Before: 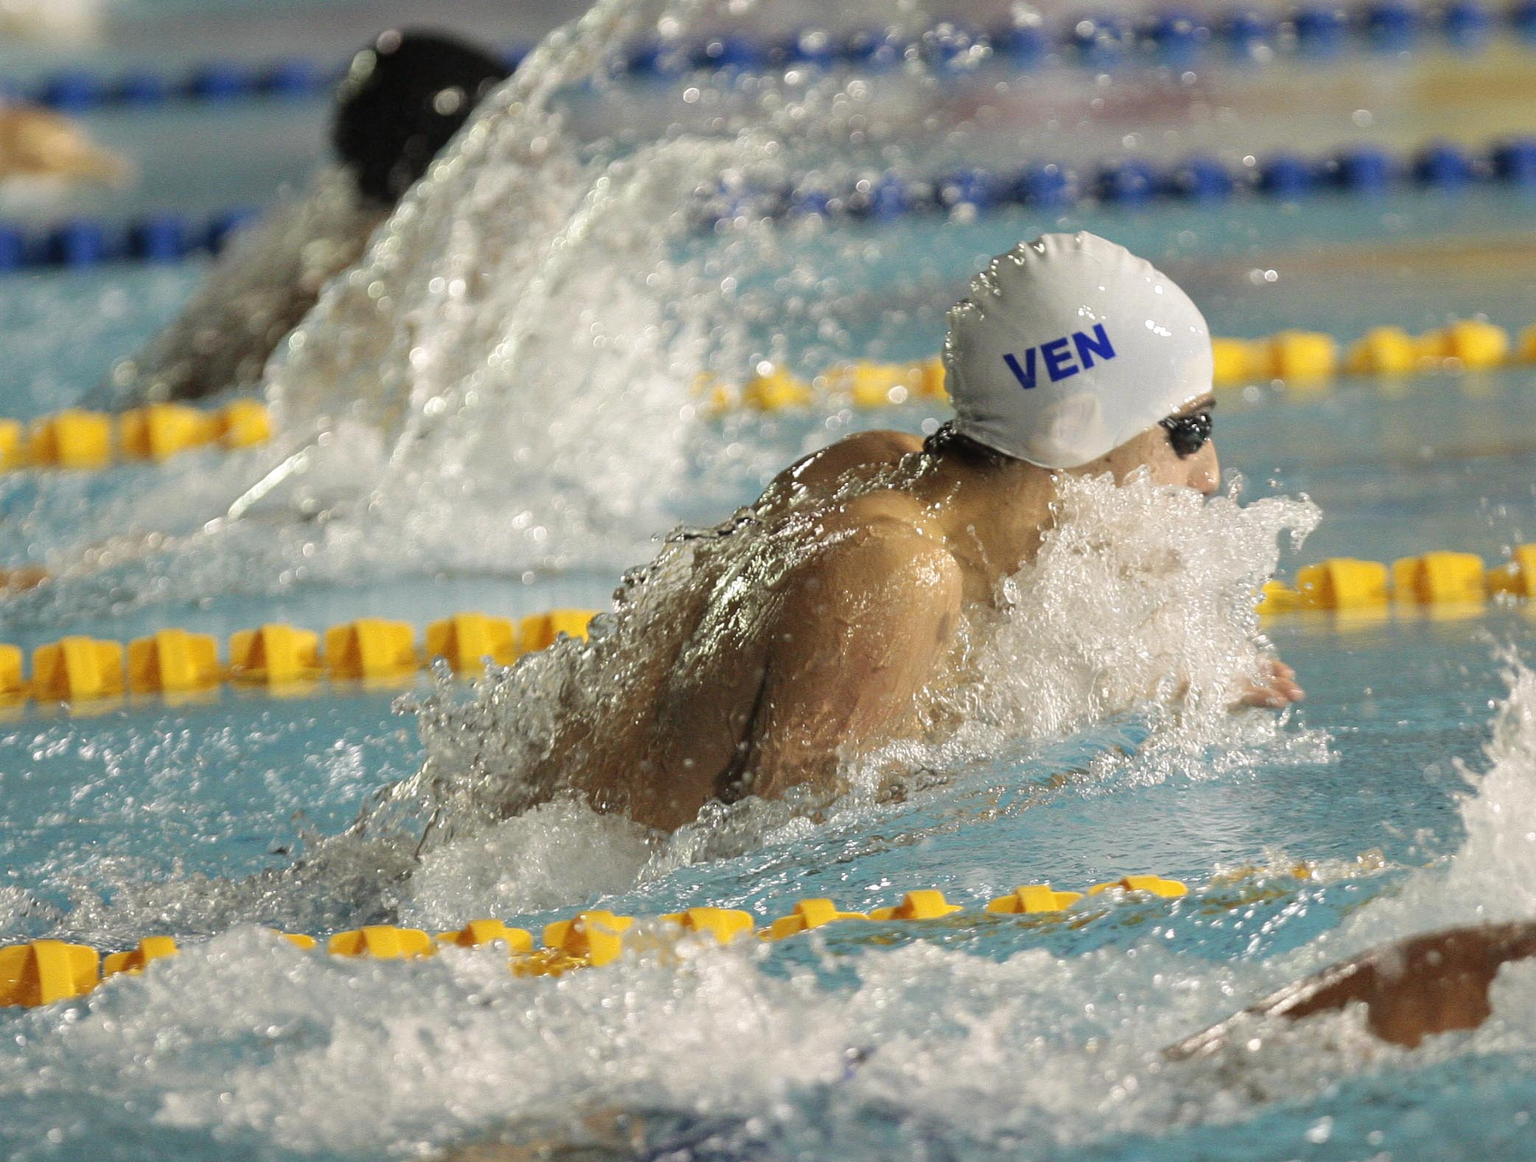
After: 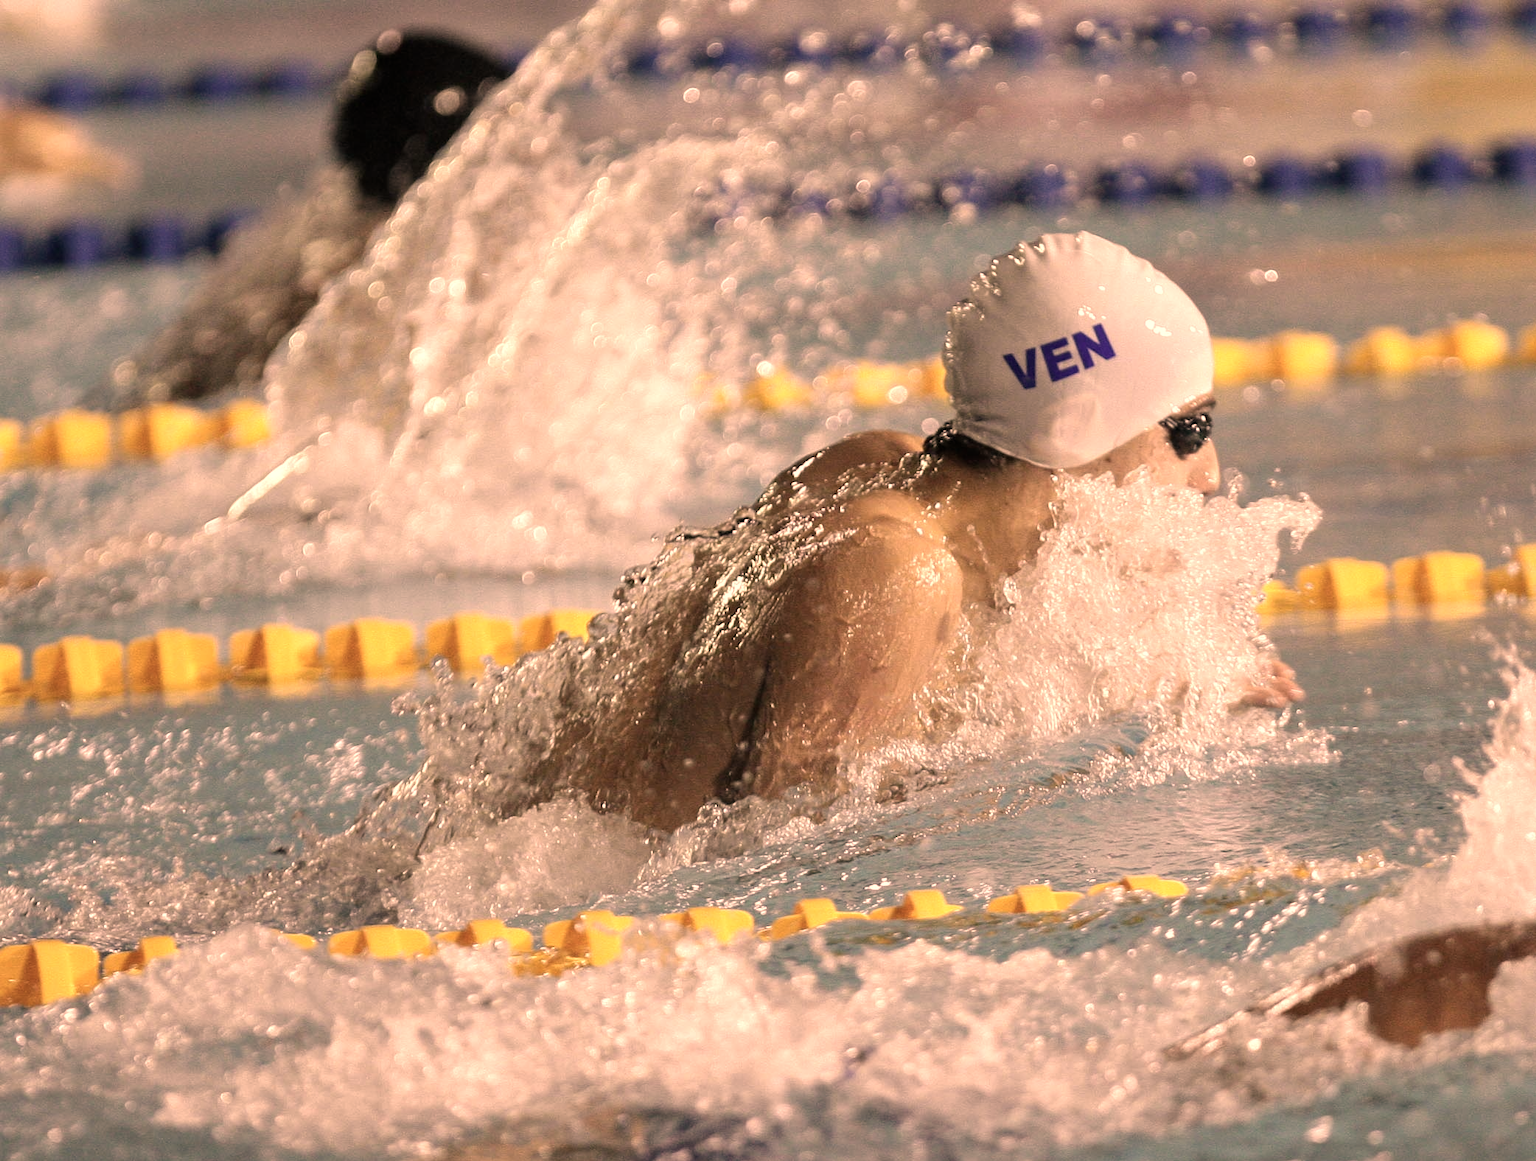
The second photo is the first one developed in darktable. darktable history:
color zones: curves: ch0 [(0, 0.558) (0.143, 0.559) (0.286, 0.529) (0.429, 0.505) (0.571, 0.5) (0.714, 0.5) (0.857, 0.5) (1, 0.558)]; ch1 [(0, 0.469) (0.01, 0.469) (0.12, 0.446) (0.248, 0.469) (0.5, 0.5) (0.748, 0.5) (0.99, 0.469) (1, 0.469)]
color correction: highlights a* 40, highlights b* 40, saturation 0.69
